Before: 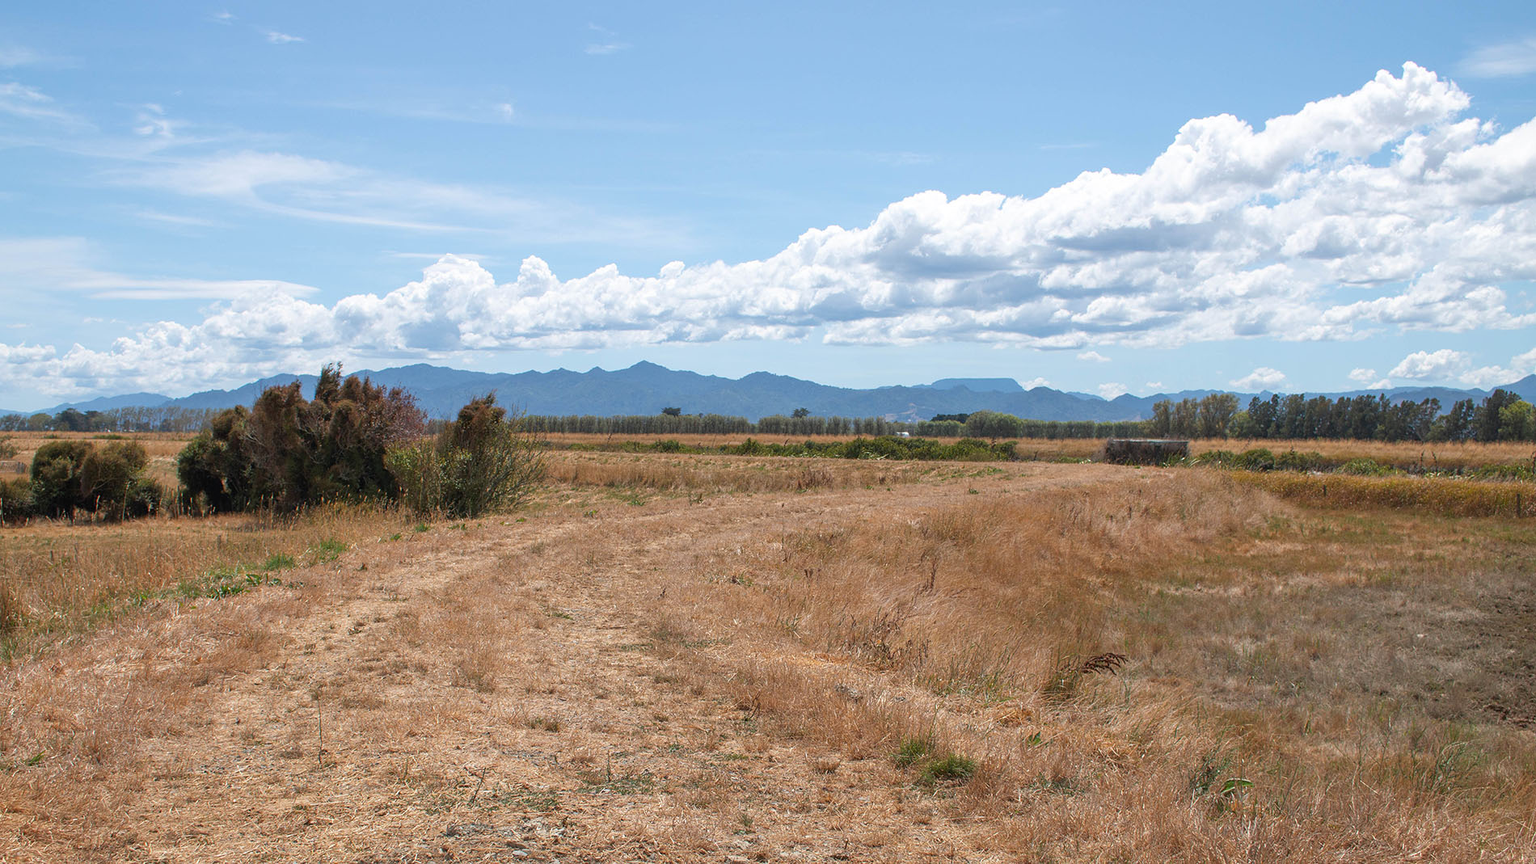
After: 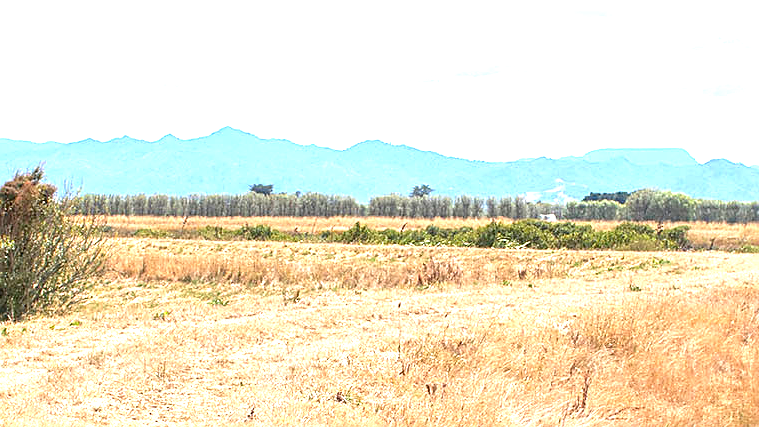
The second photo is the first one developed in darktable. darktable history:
sharpen: on, module defaults
crop: left 30%, top 30%, right 30%, bottom 30%
exposure: black level correction 0.001, exposure 2 EV, compensate highlight preservation false
